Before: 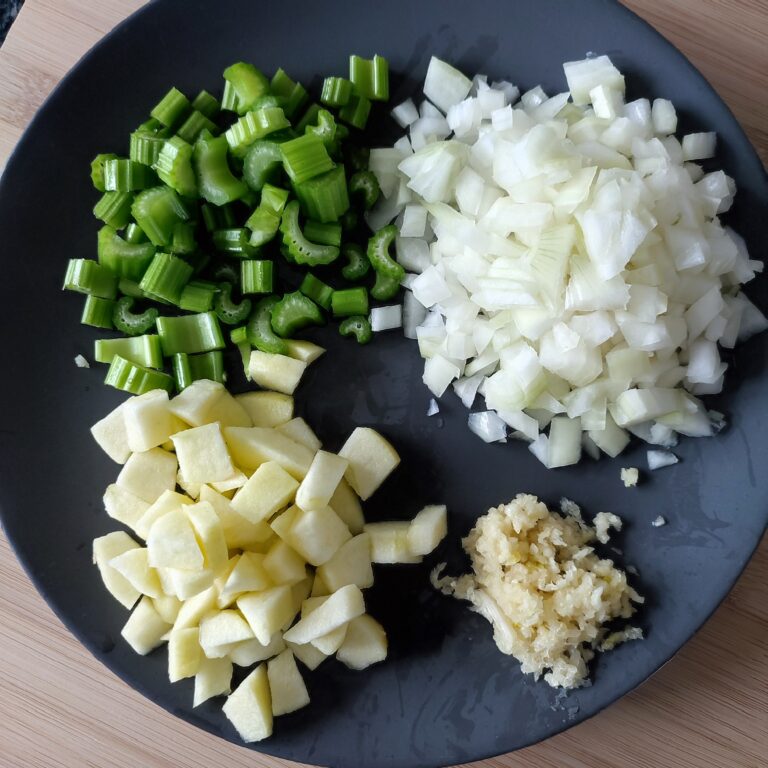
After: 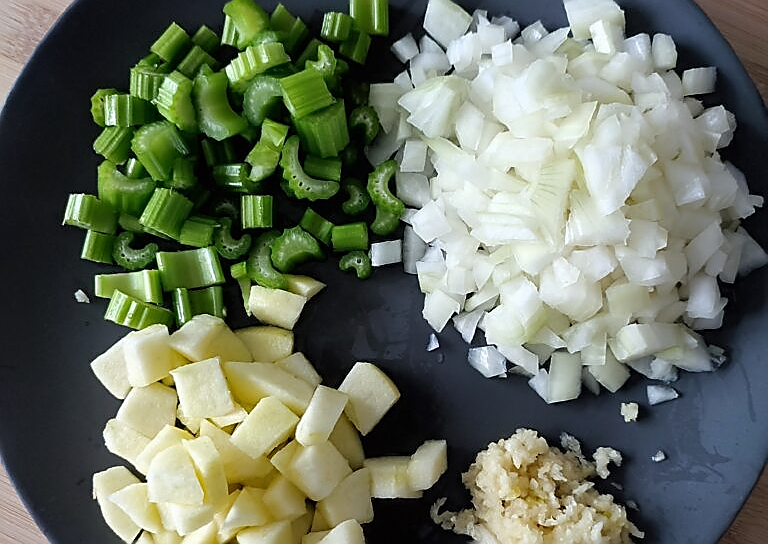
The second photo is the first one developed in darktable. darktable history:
crop and rotate: top 8.47%, bottom 20.65%
sharpen: radius 1.408, amount 1.234, threshold 0.679
